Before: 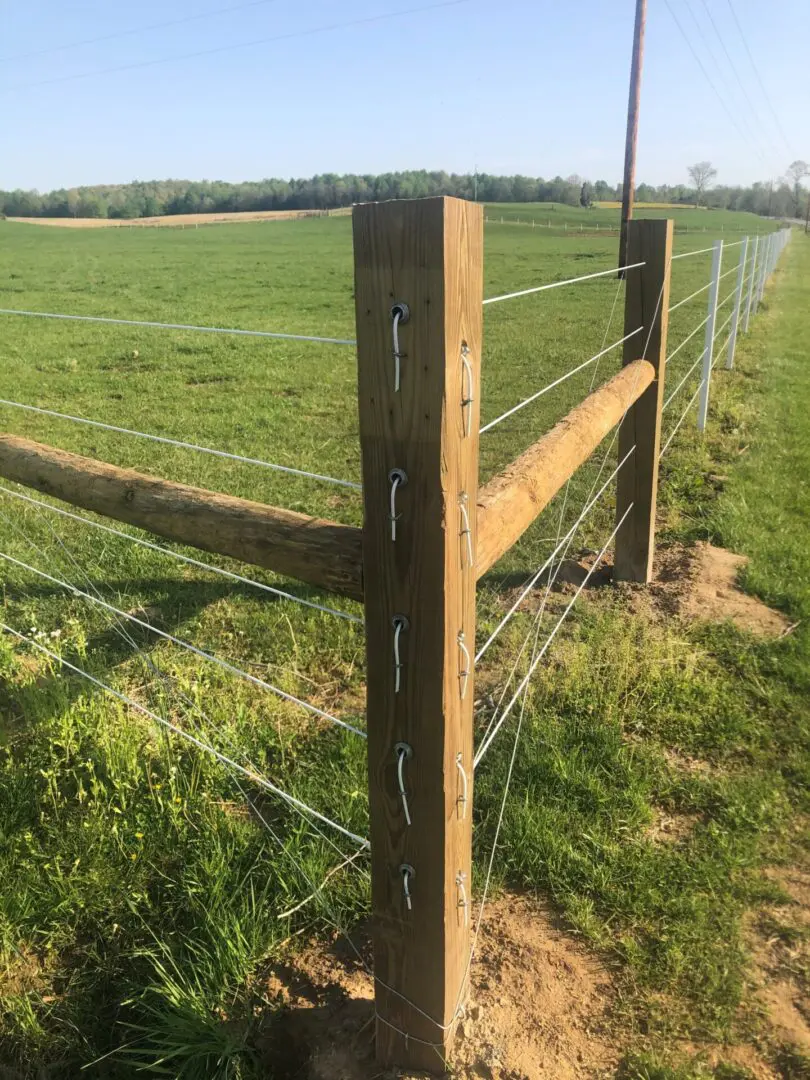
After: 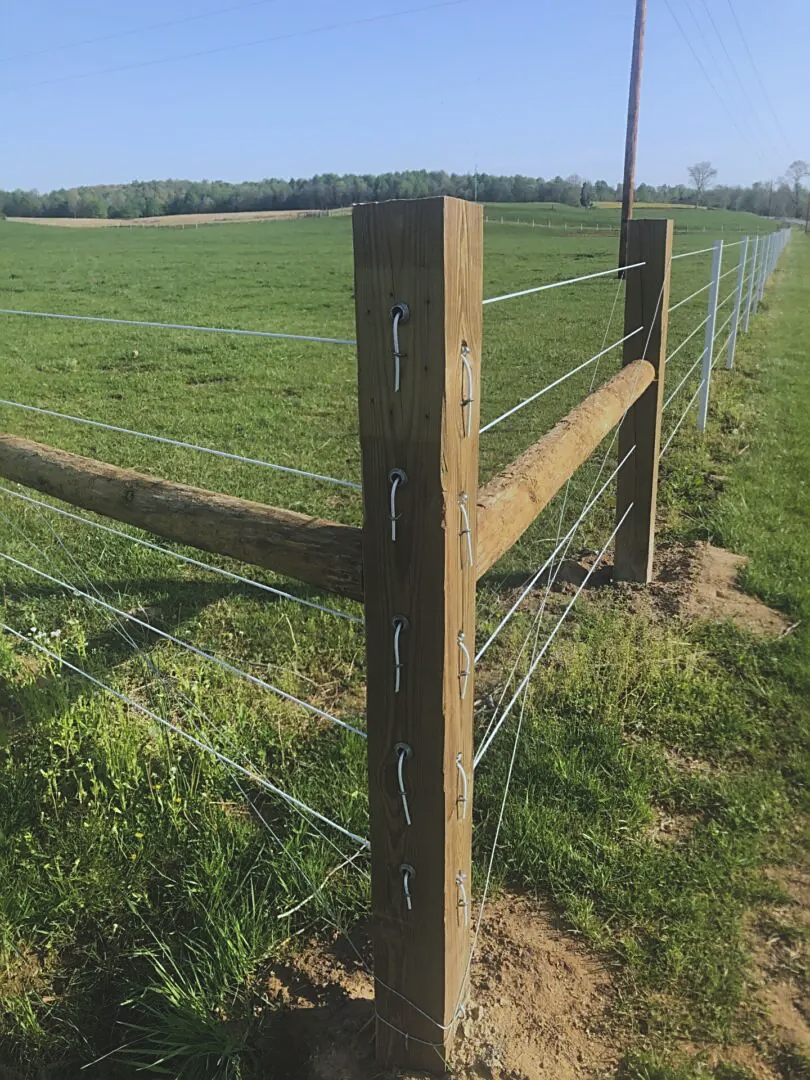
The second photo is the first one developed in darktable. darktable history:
white balance: red 0.931, blue 1.11
sharpen: on, module defaults
exposure: black level correction -0.015, exposure -0.5 EV, compensate highlight preservation false
